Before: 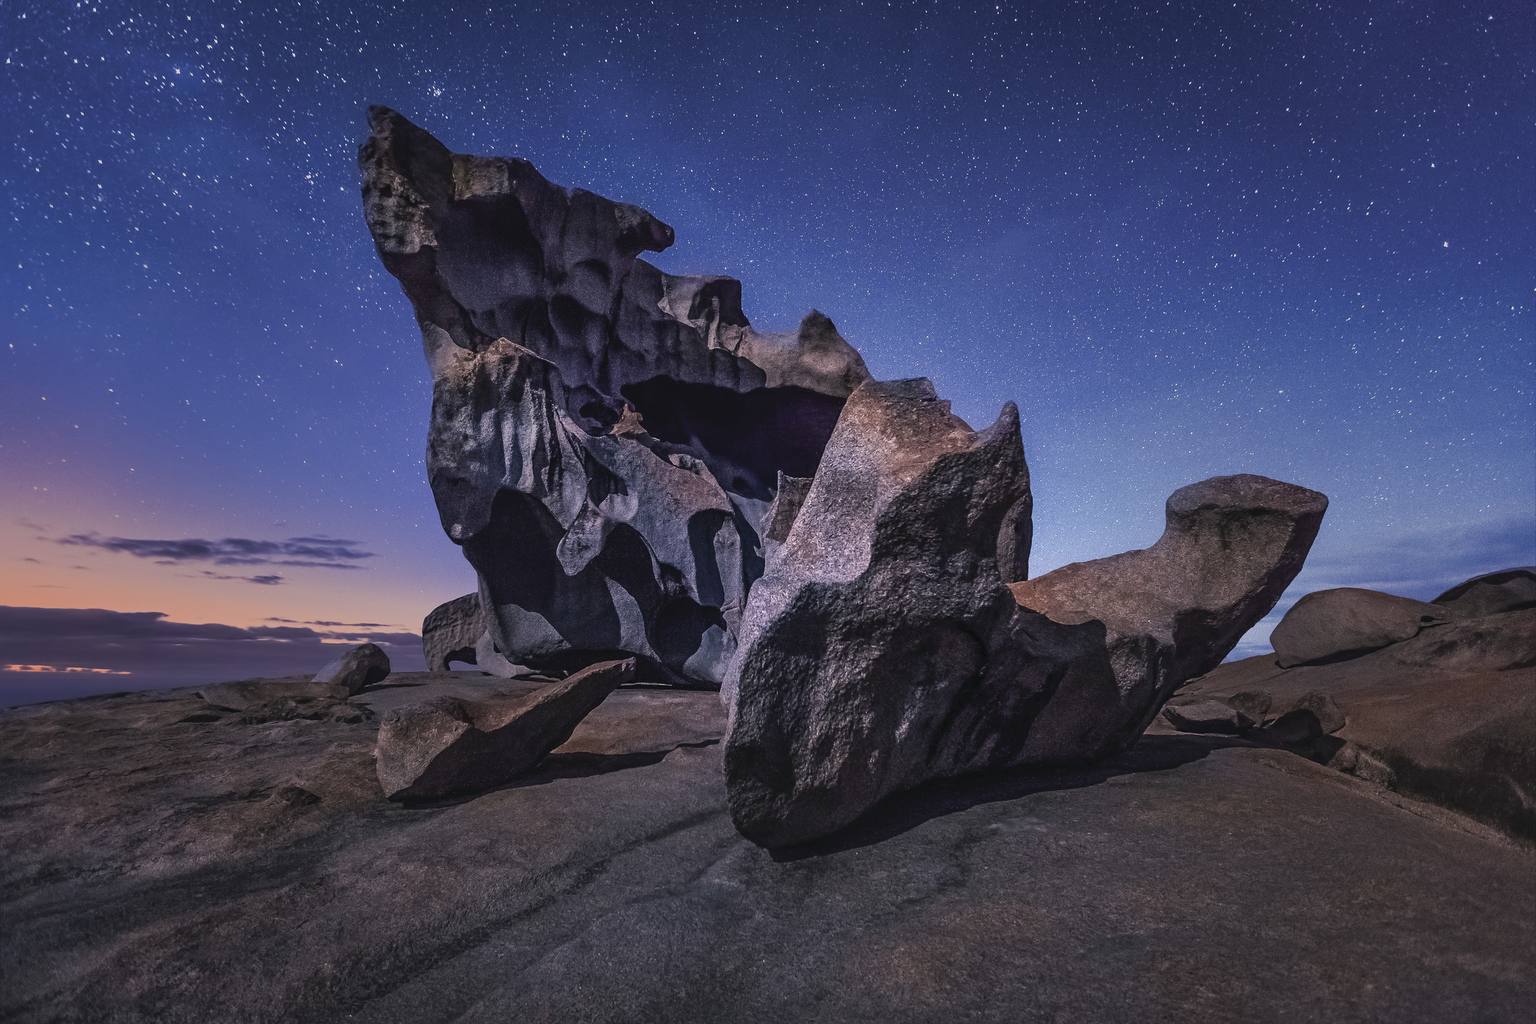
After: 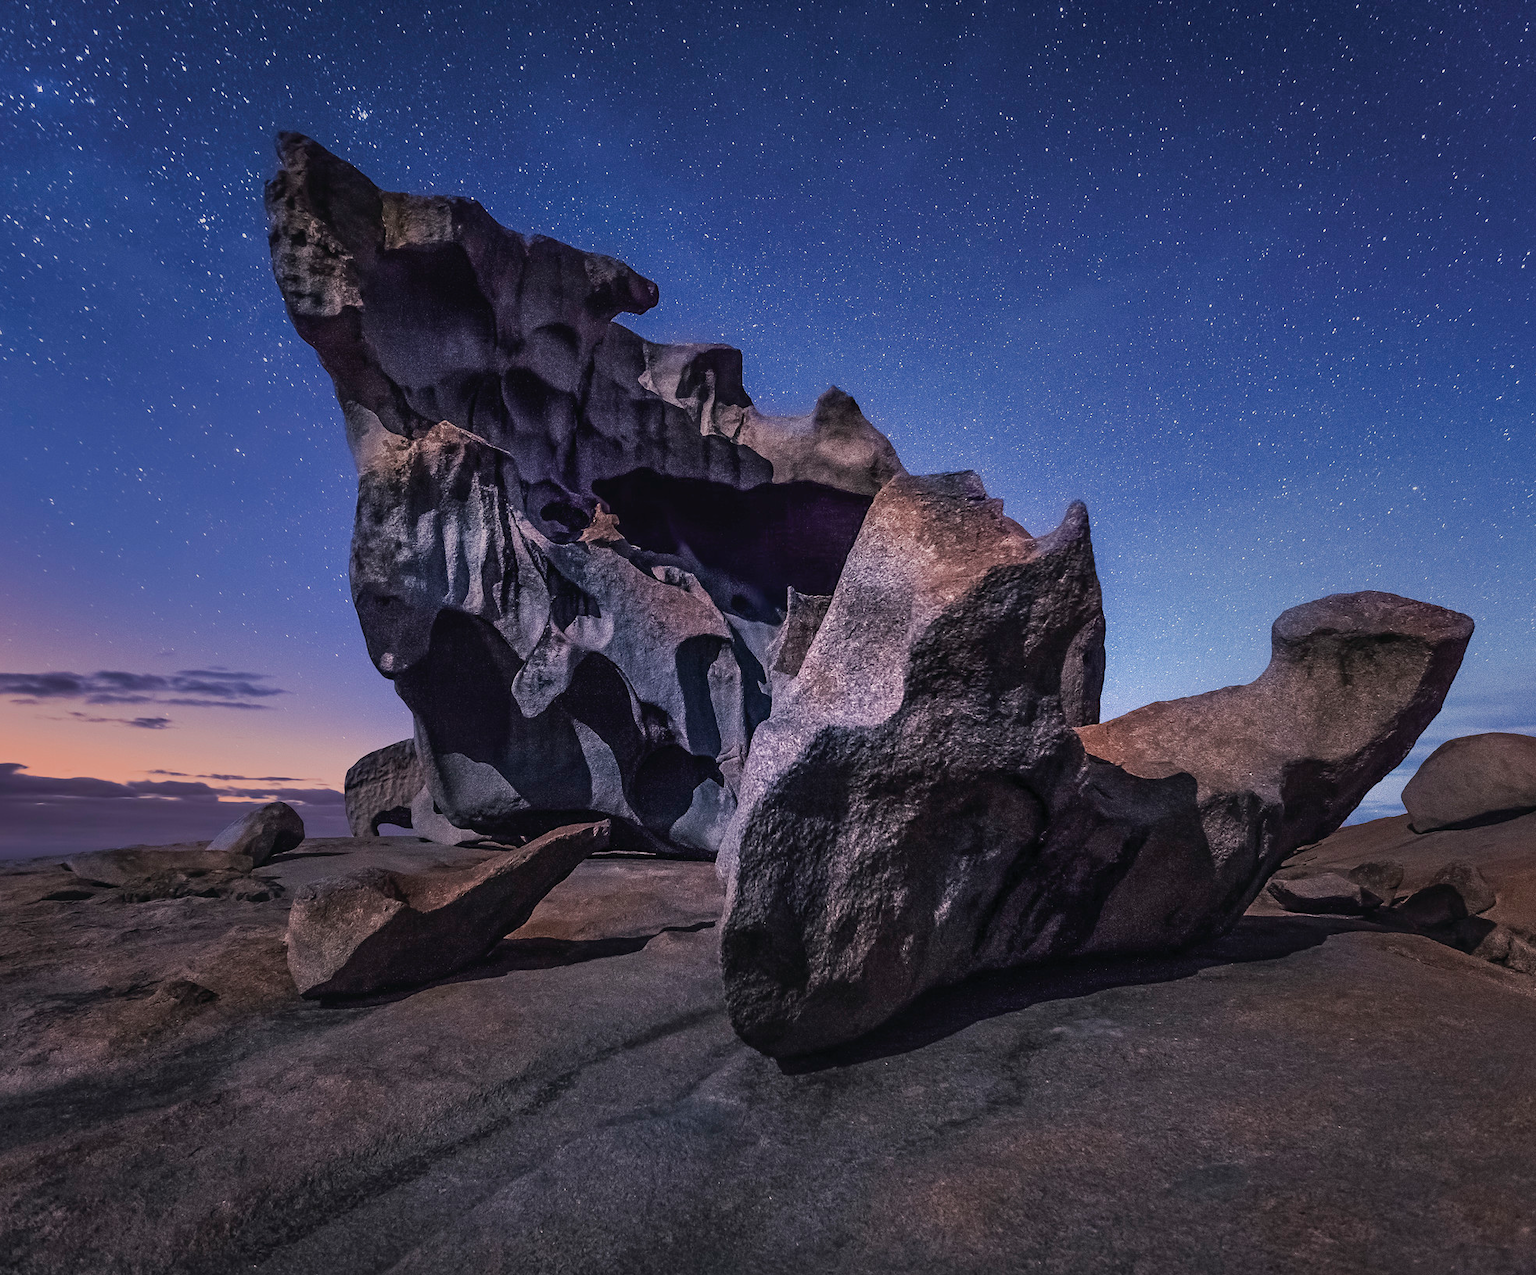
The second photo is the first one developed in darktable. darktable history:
crop and rotate: left 9.517%, right 10.277%
